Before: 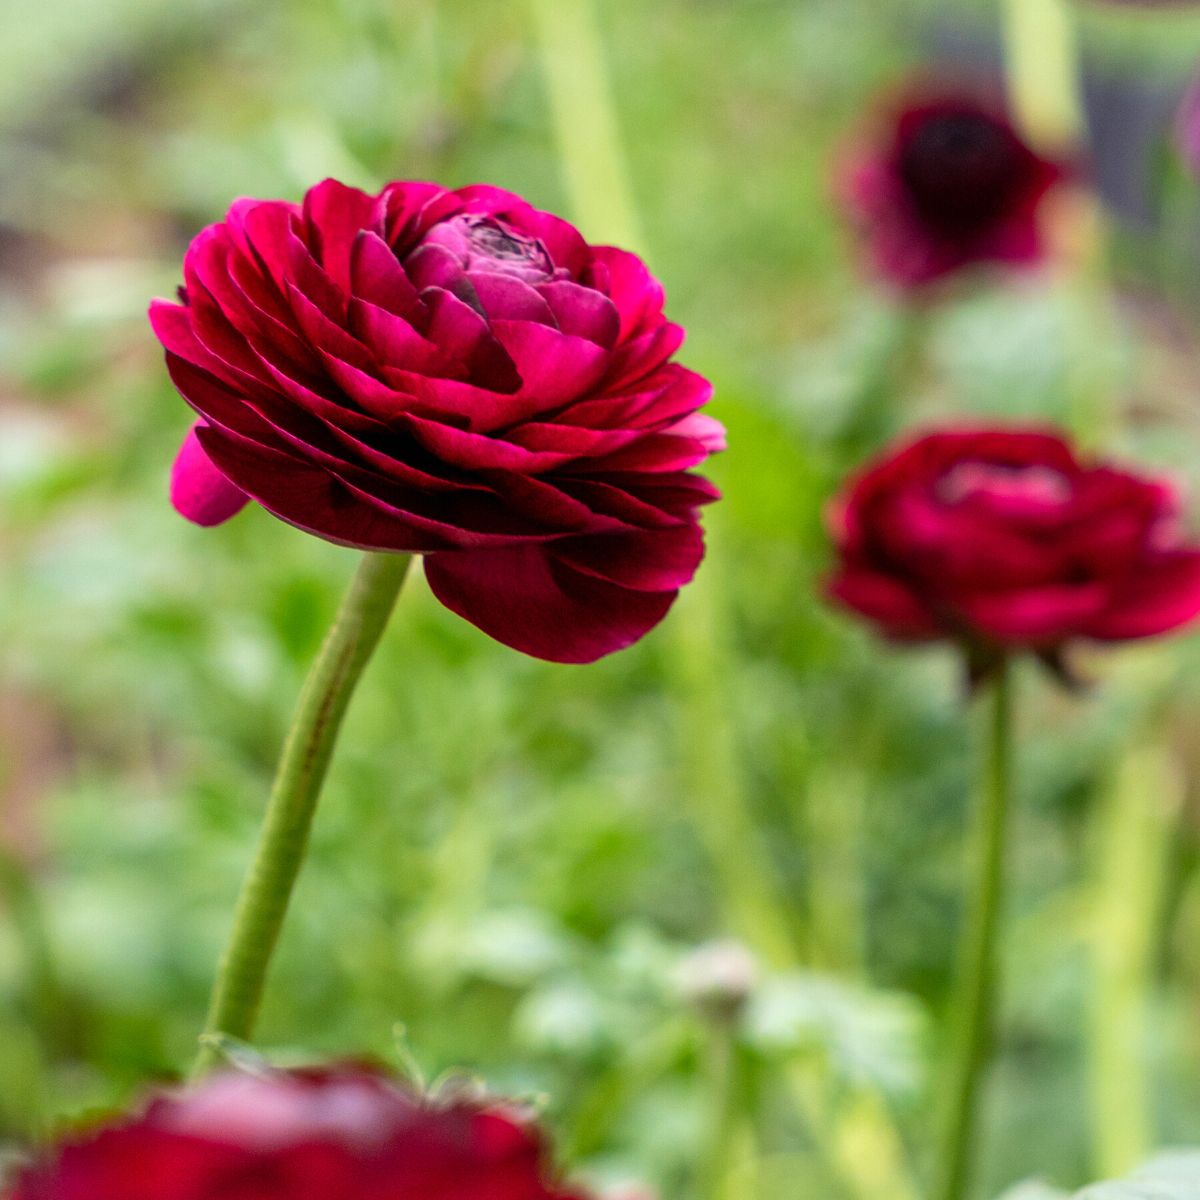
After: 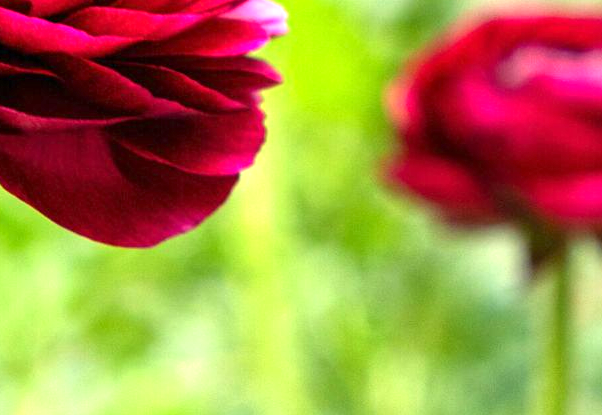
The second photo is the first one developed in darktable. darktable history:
exposure: exposure 1.15 EV, compensate highlight preservation false
crop: left 36.607%, top 34.735%, right 13.146%, bottom 30.611%
